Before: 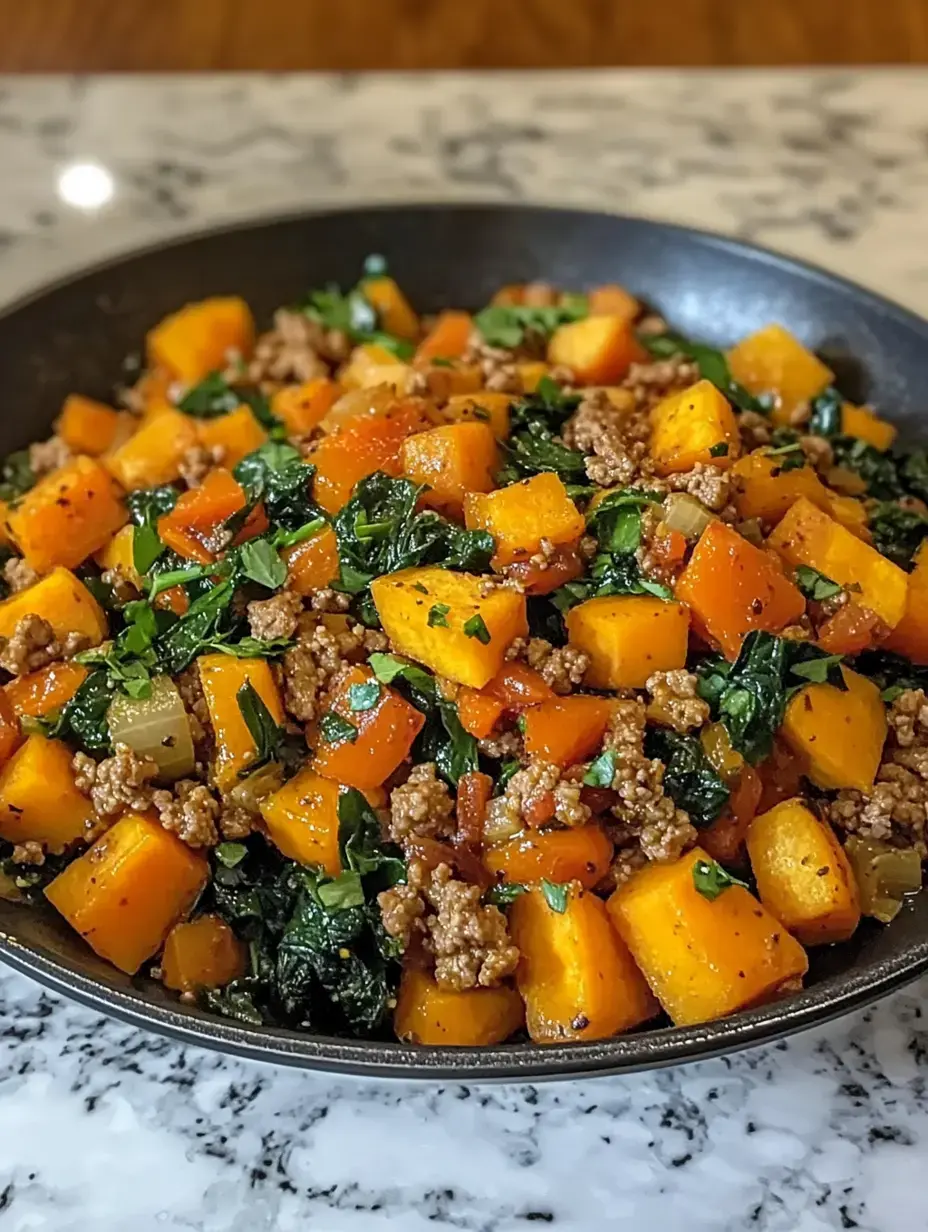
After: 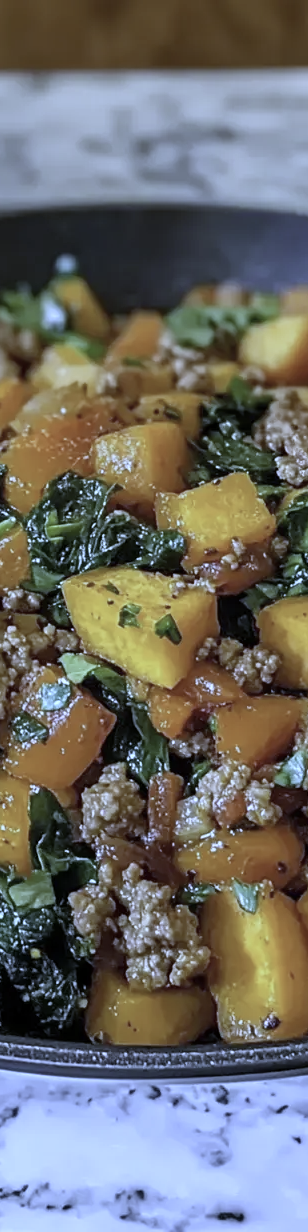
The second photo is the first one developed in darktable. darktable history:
color correction: saturation 0.57
crop: left 33.36%, right 33.36%
white balance: red 0.766, blue 1.537
